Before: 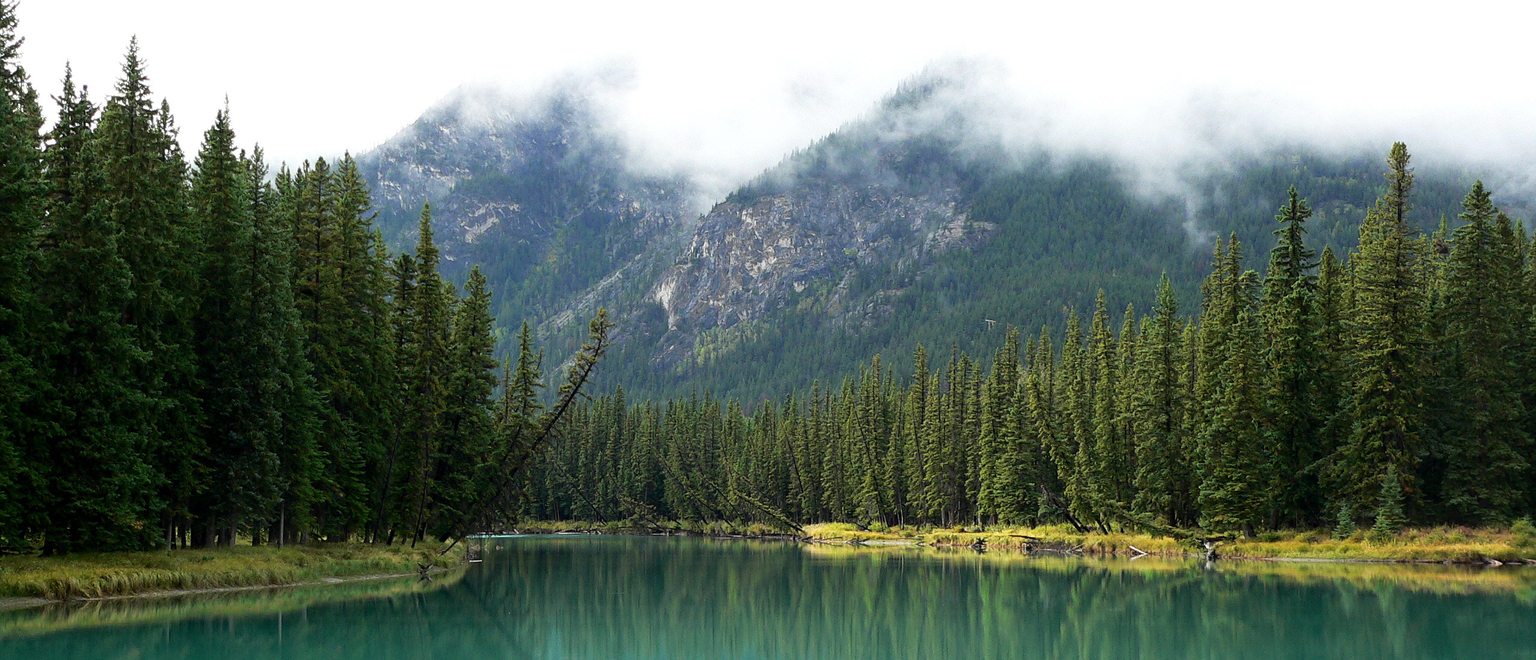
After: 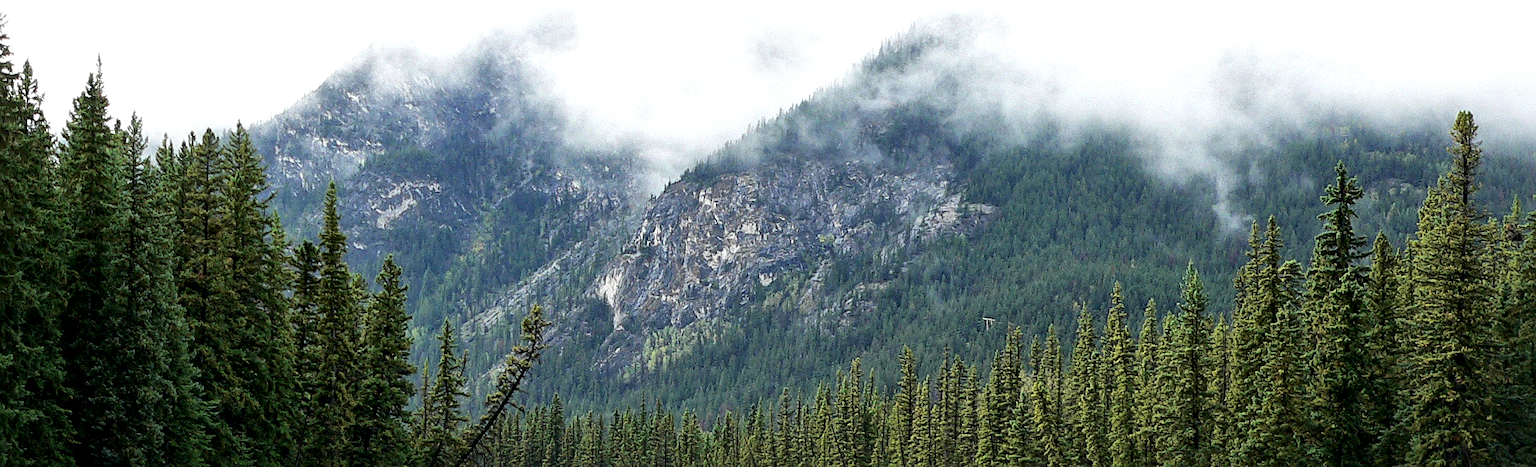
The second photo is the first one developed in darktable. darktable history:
crop and rotate: left 9.234%, top 7.143%, right 4.907%, bottom 32.035%
local contrast: mode bilateral grid, contrast 20, coarseness 50, detail 178%, midtone range 0.2
sharpen: amount 0.205
